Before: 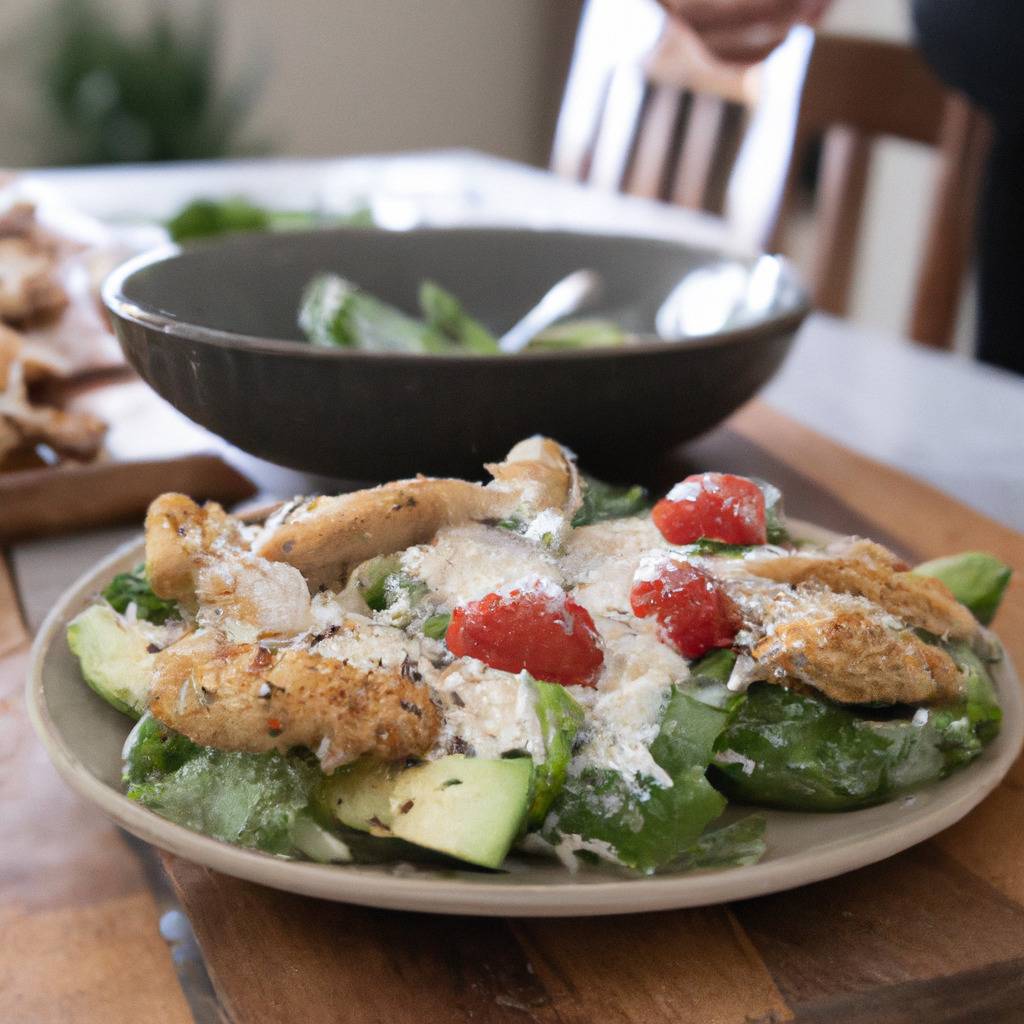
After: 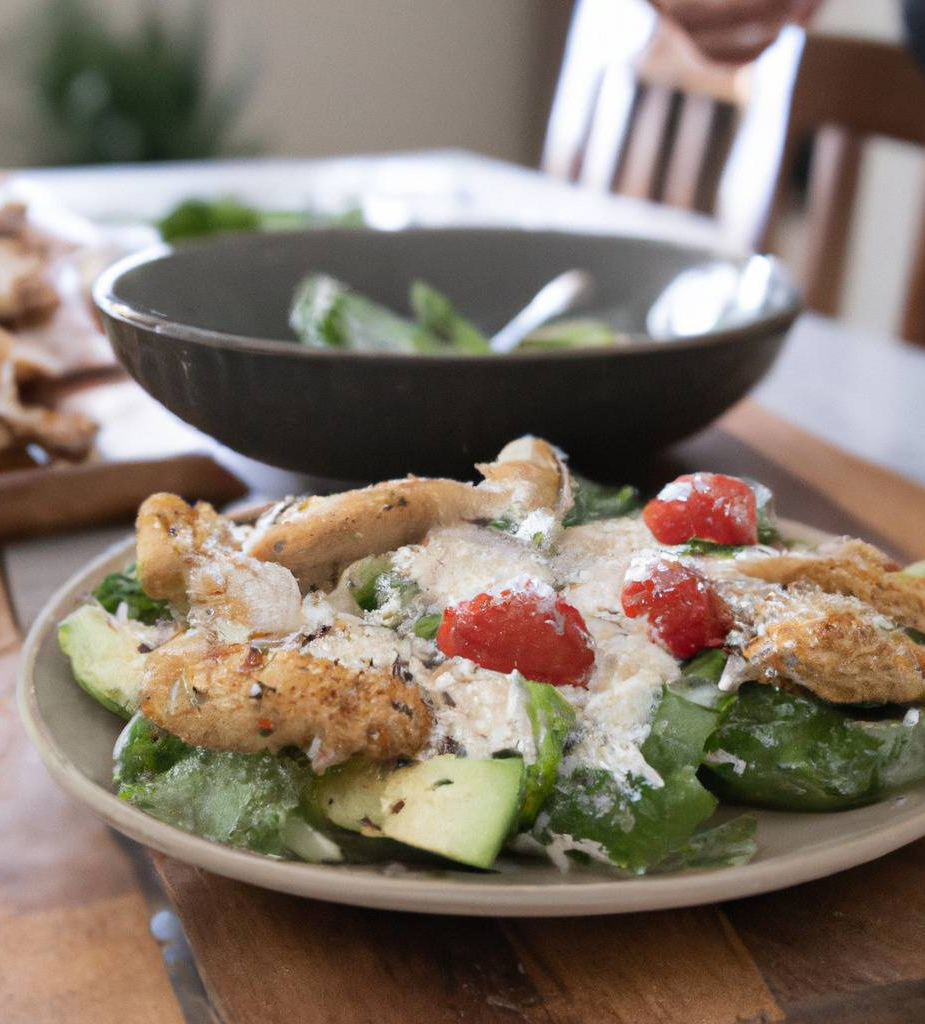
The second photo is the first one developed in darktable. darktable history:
crop and rotate: left 0.938%, right 8.699%
